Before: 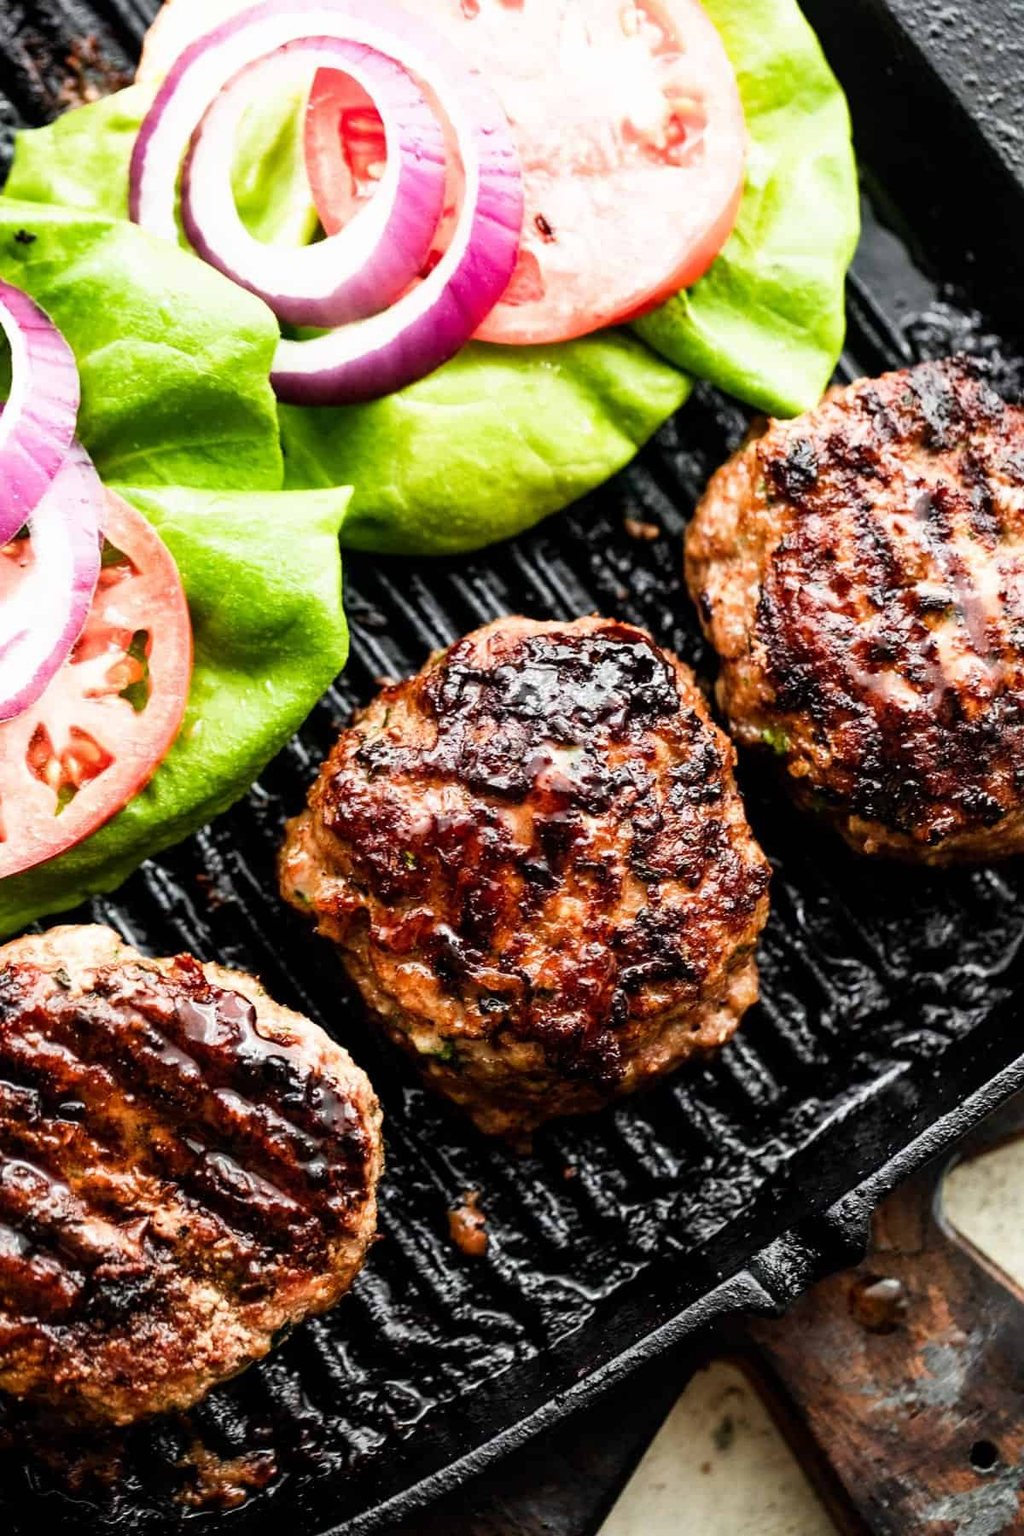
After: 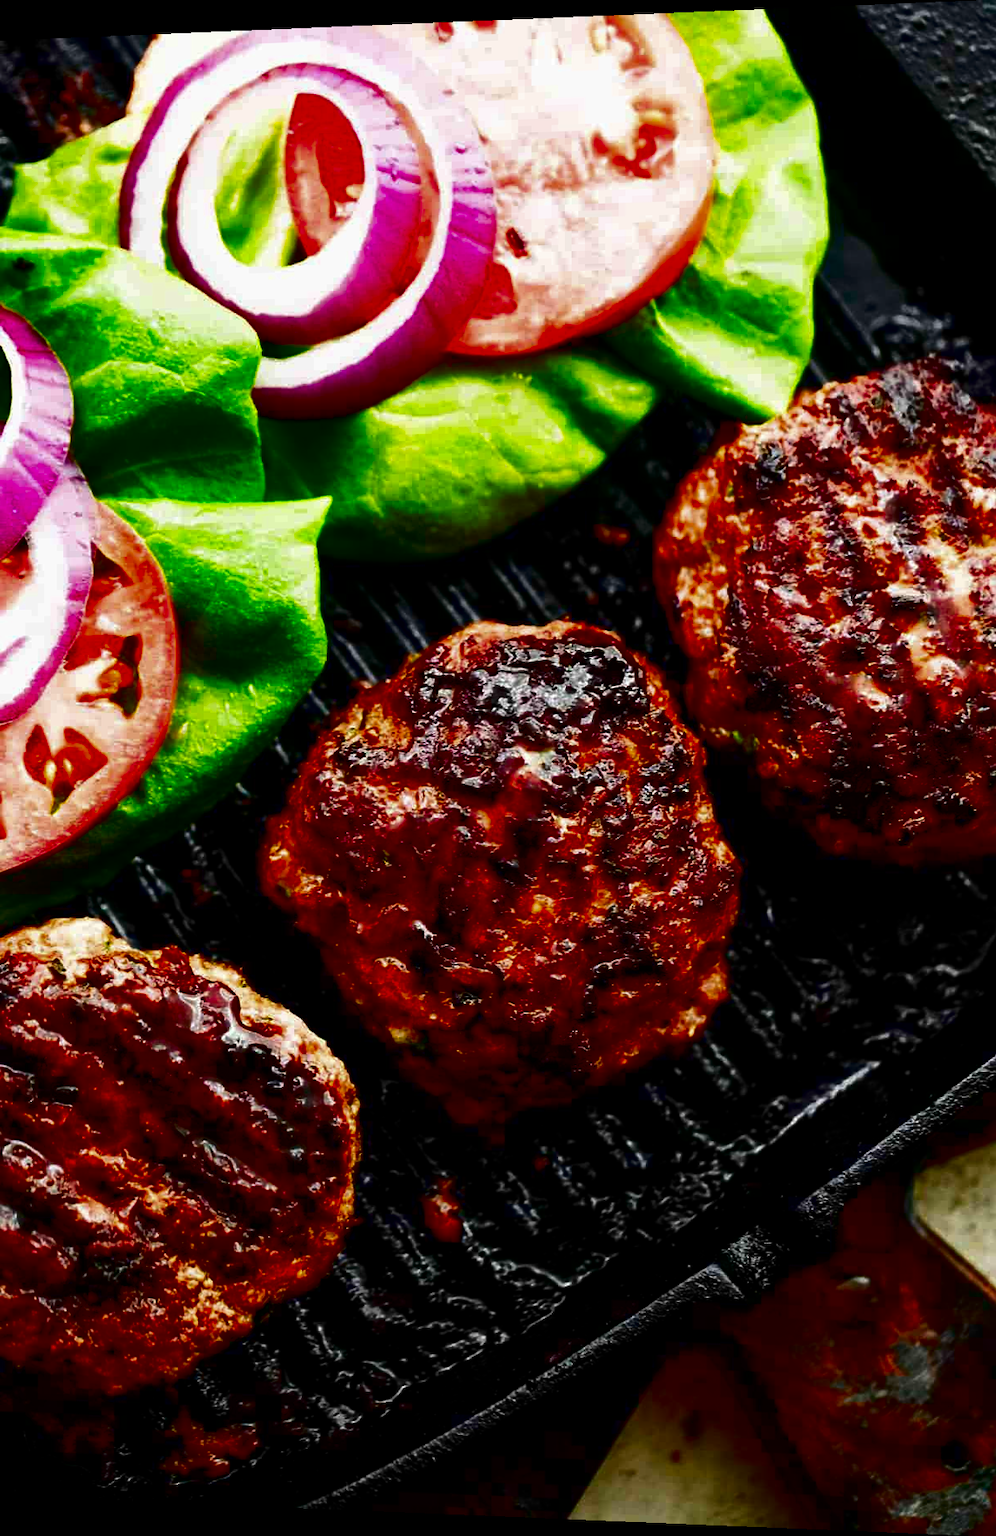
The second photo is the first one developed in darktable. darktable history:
rotate and perspective: lens shift (horizontal) -0.055, automatic cropping off
contrast brightness saturation: brightness -1, saturation 1
